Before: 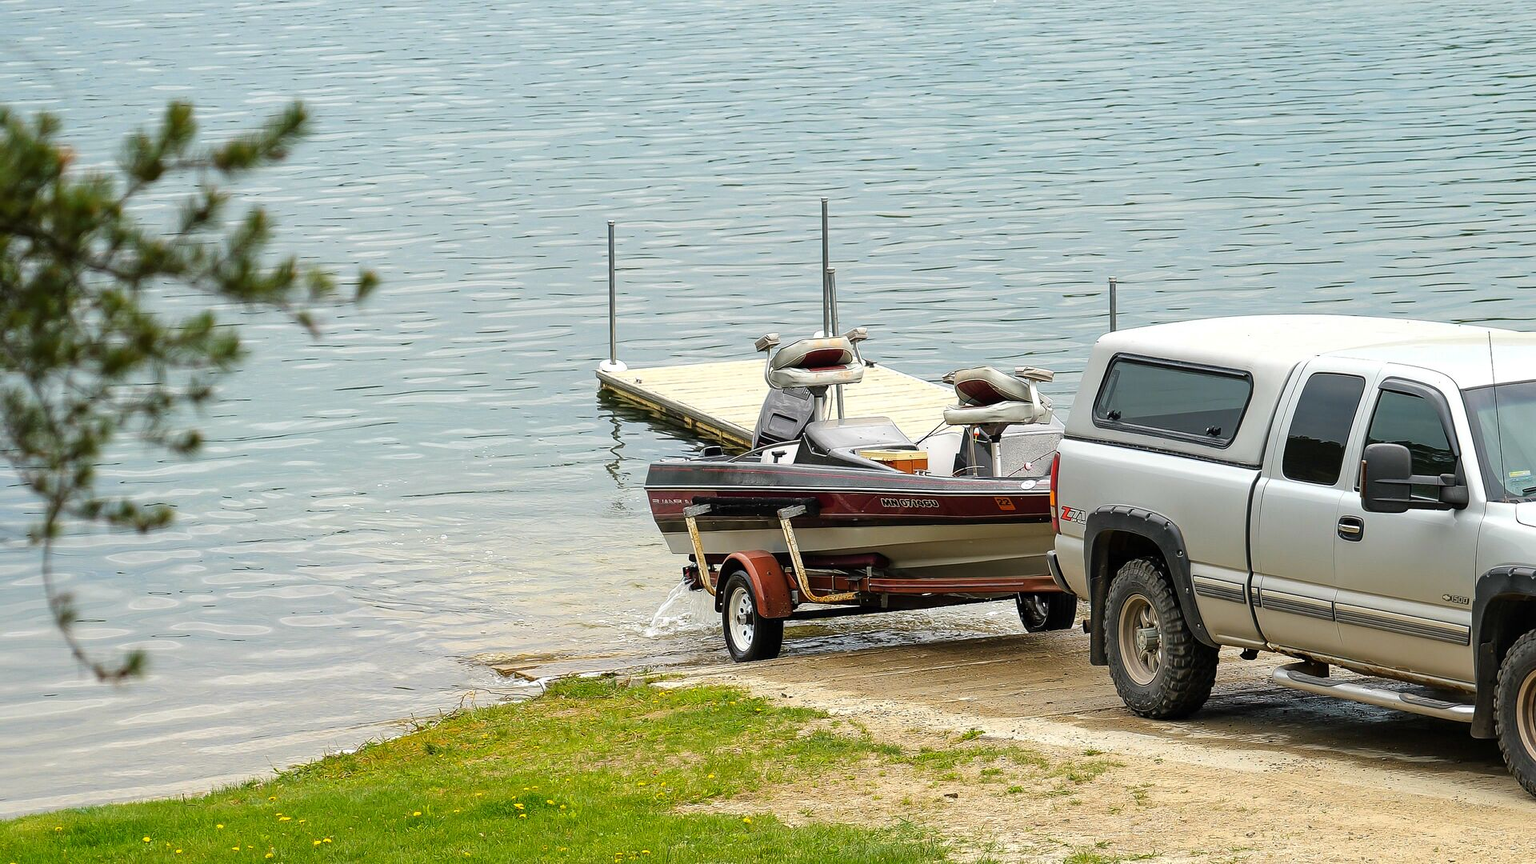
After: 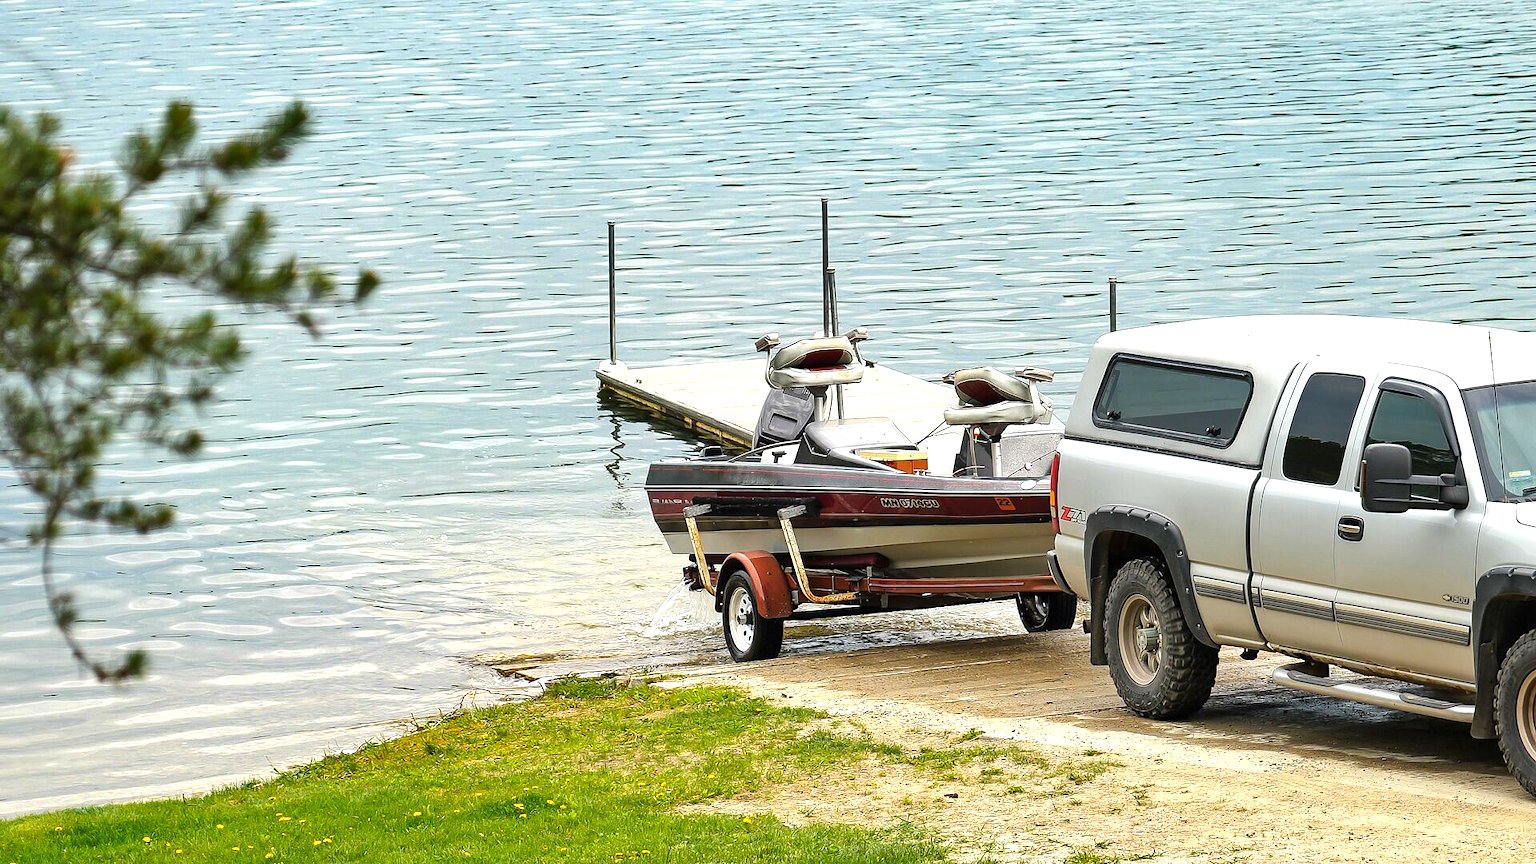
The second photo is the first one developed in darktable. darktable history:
shadows and highlights: shadows 32.83, highlights -47.7, soften with gaussian
exposure: exposure 0.566 EV, compensate highlight preservation false
